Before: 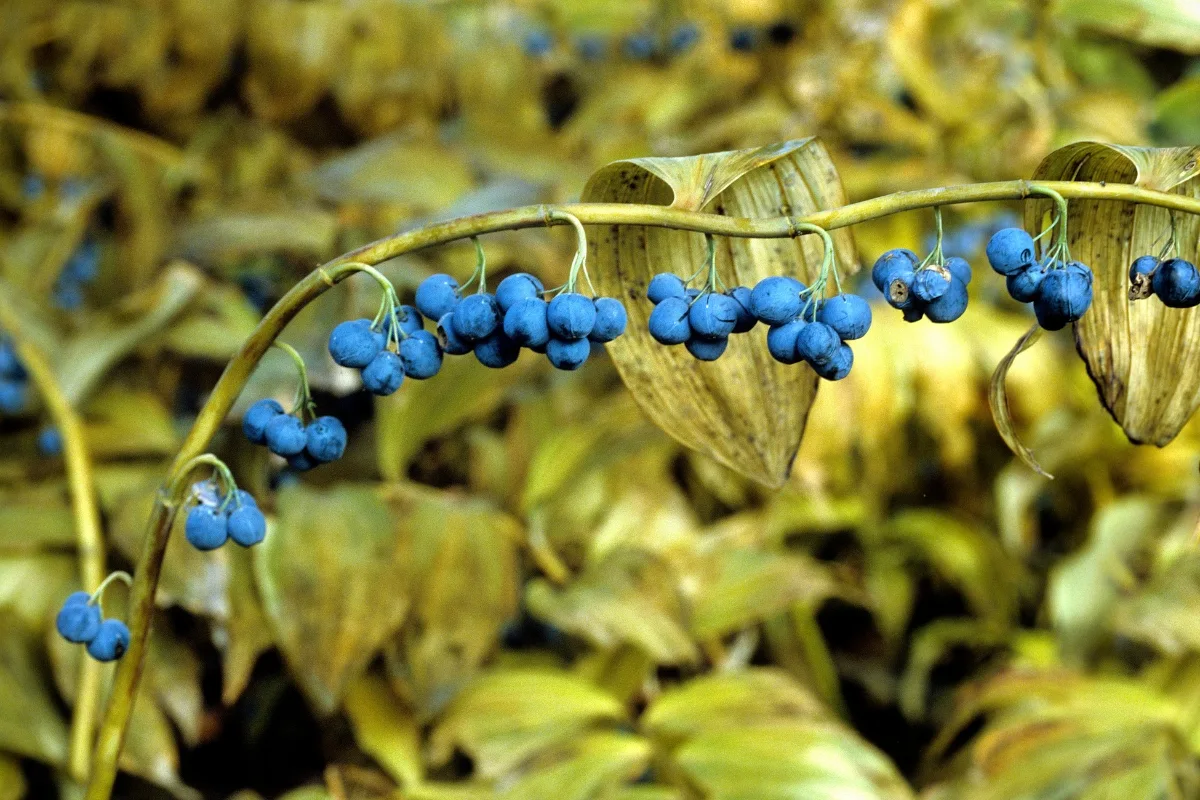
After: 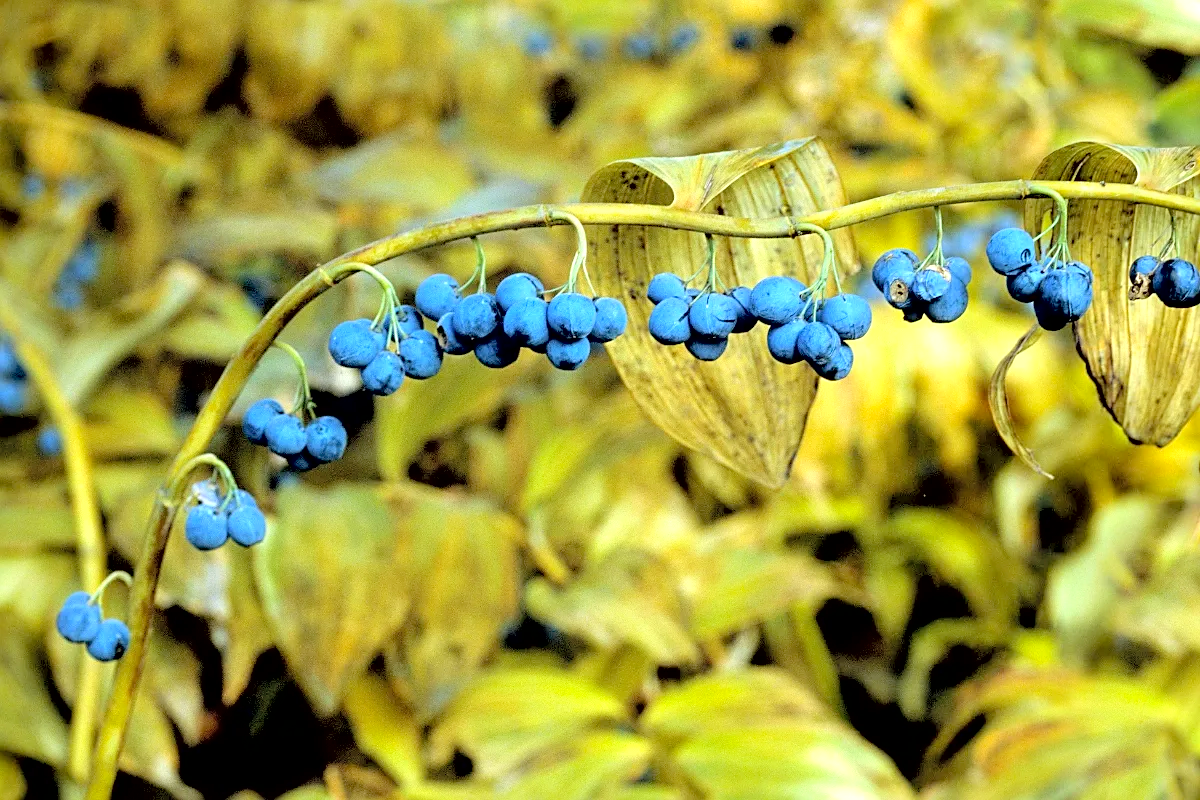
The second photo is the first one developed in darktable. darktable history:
sharpen: on, module defaults
exposure: black level correction 0.007, exposure 0.155 EV, compensate highlight preservation false
contrast brightness saturation: contrast 0.095, brightness 0.294, saturation 0.146
